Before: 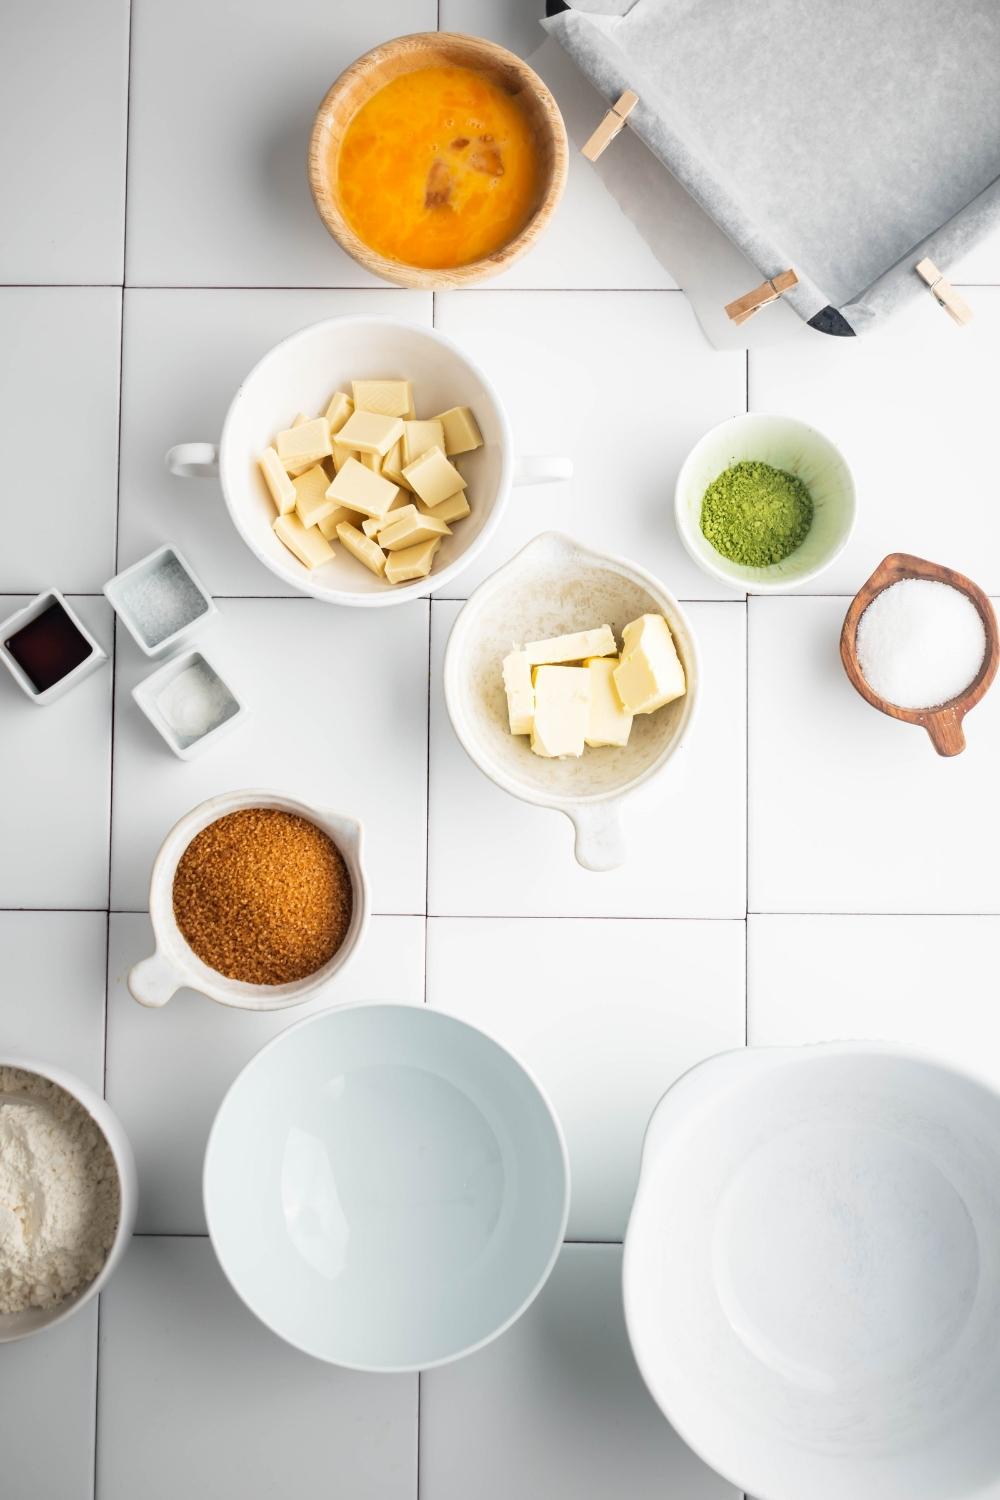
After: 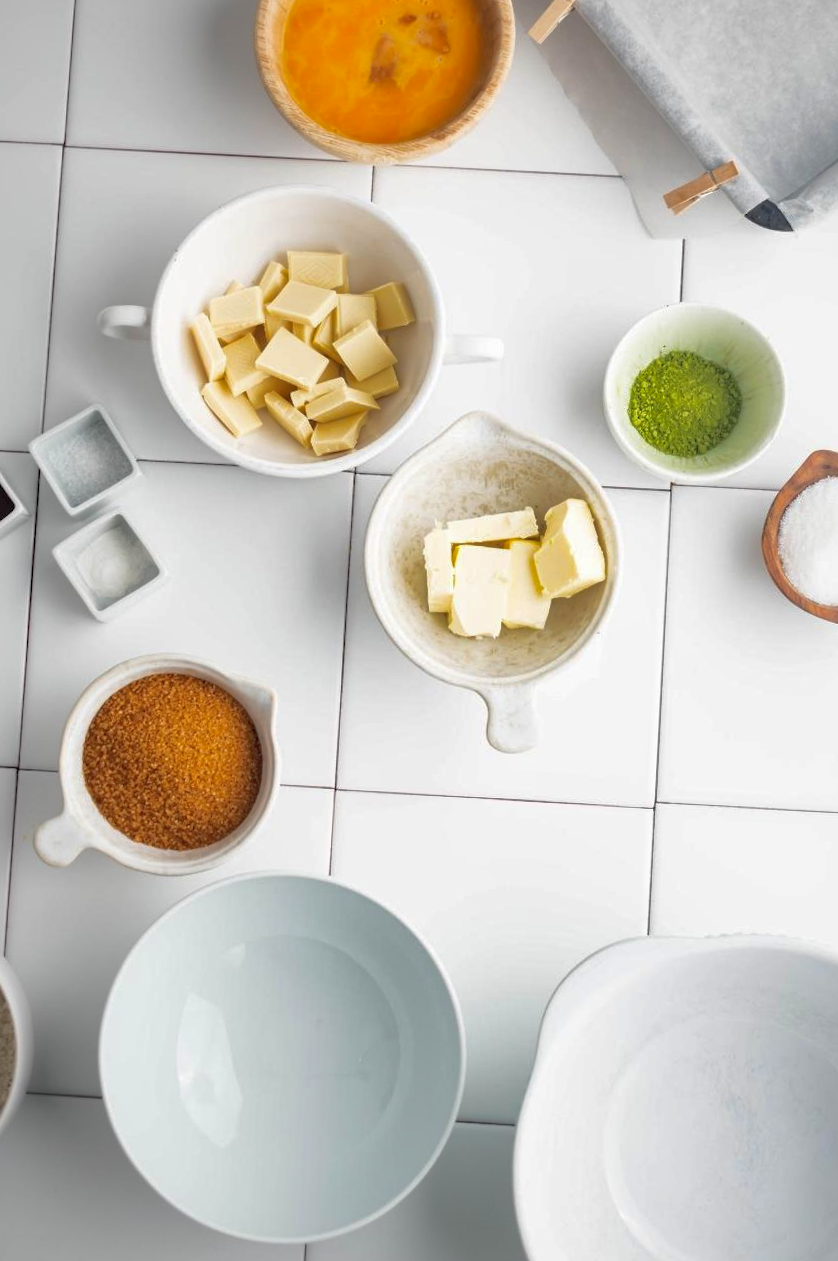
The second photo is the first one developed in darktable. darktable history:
crop and rotate: angle -2.85°, left 5.271%, top 5.175%, right 4.776%, bottom 4.557%
shadows and highlights: on, module defaults
